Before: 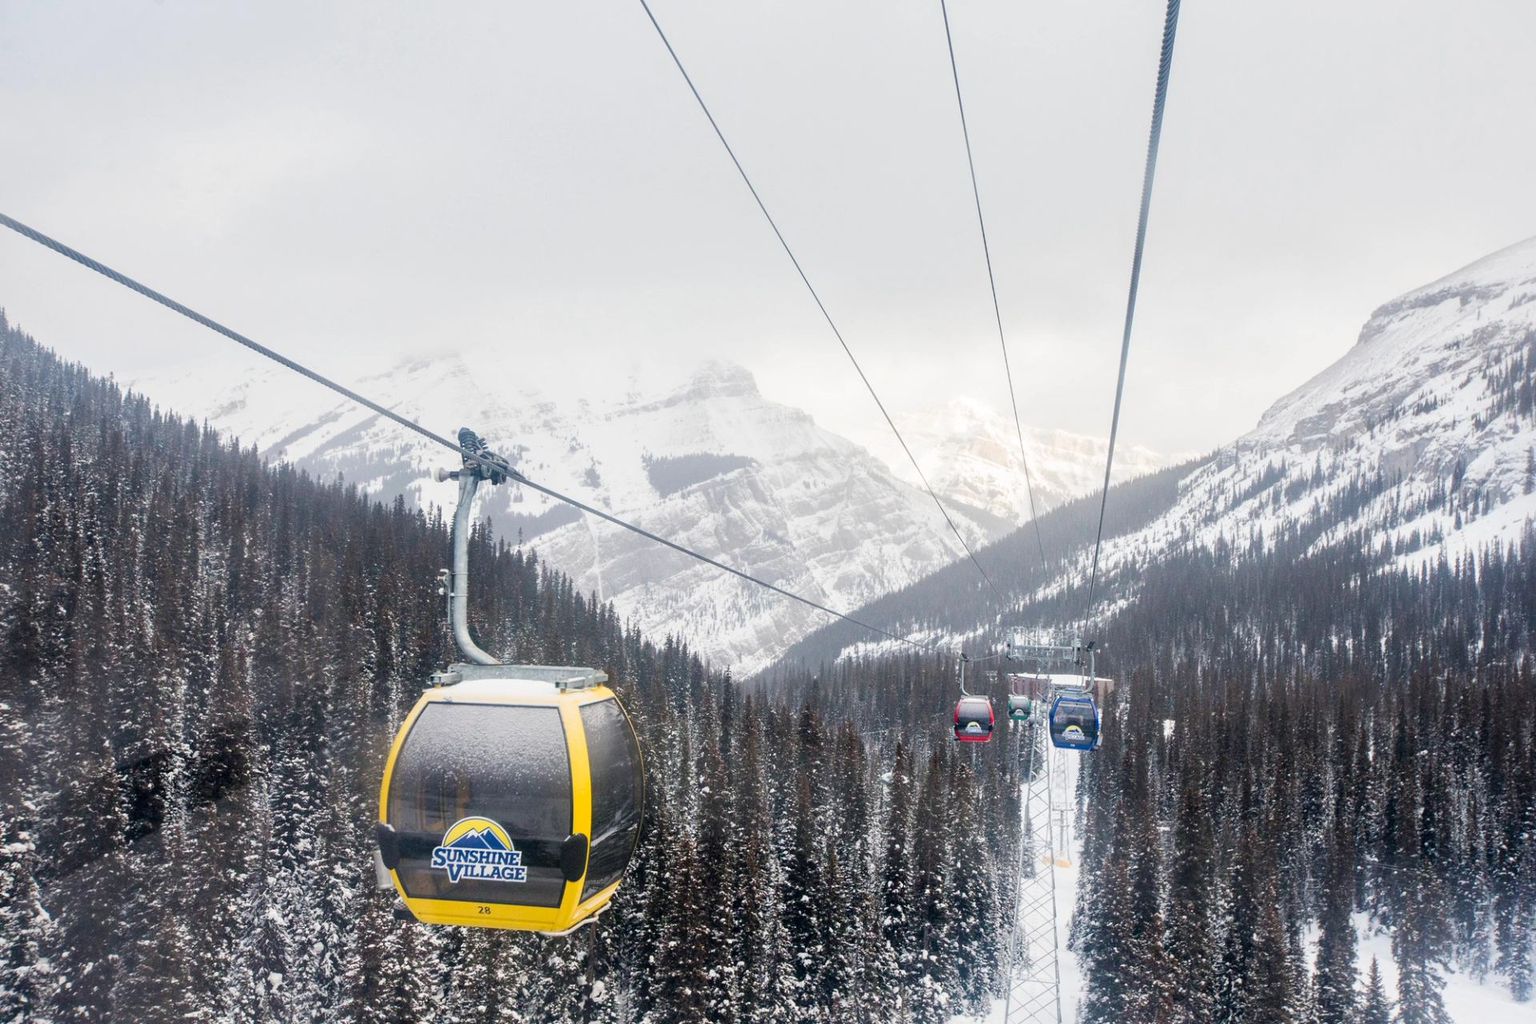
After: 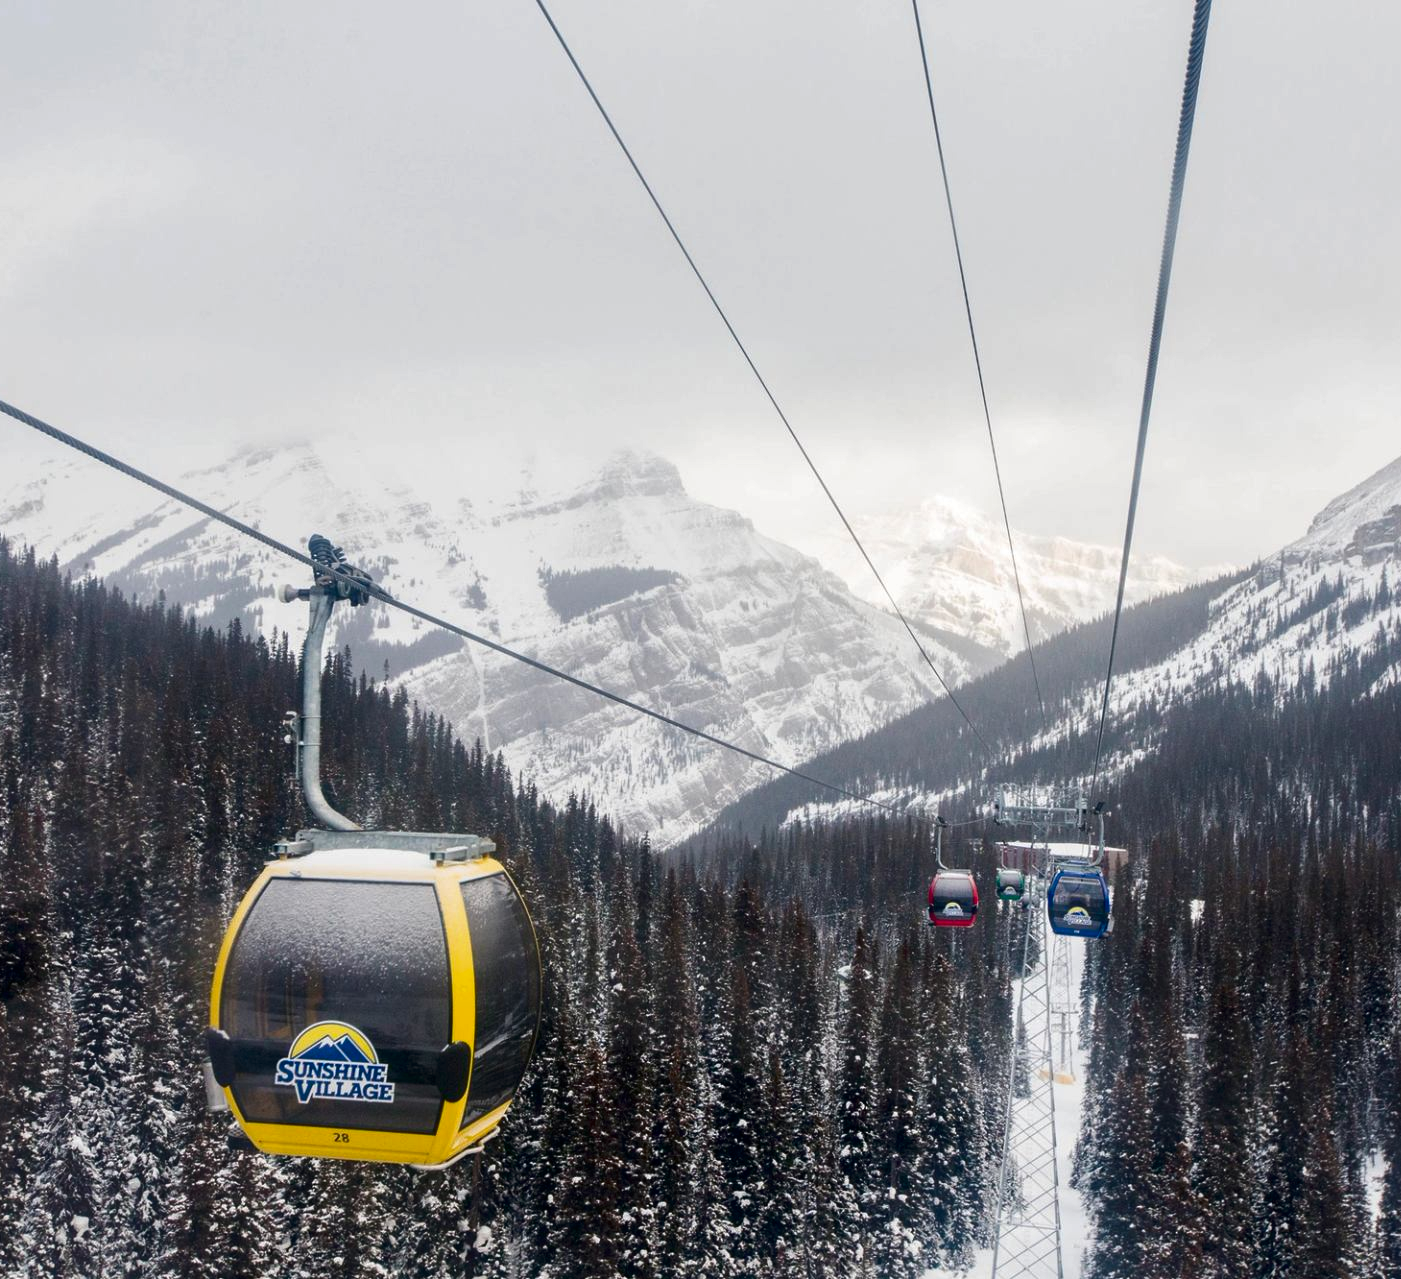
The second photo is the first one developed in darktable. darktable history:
contrast brightness saturation: brightness -0.213, saturation 0.083
crop: left 13.752%, right 13.257%
